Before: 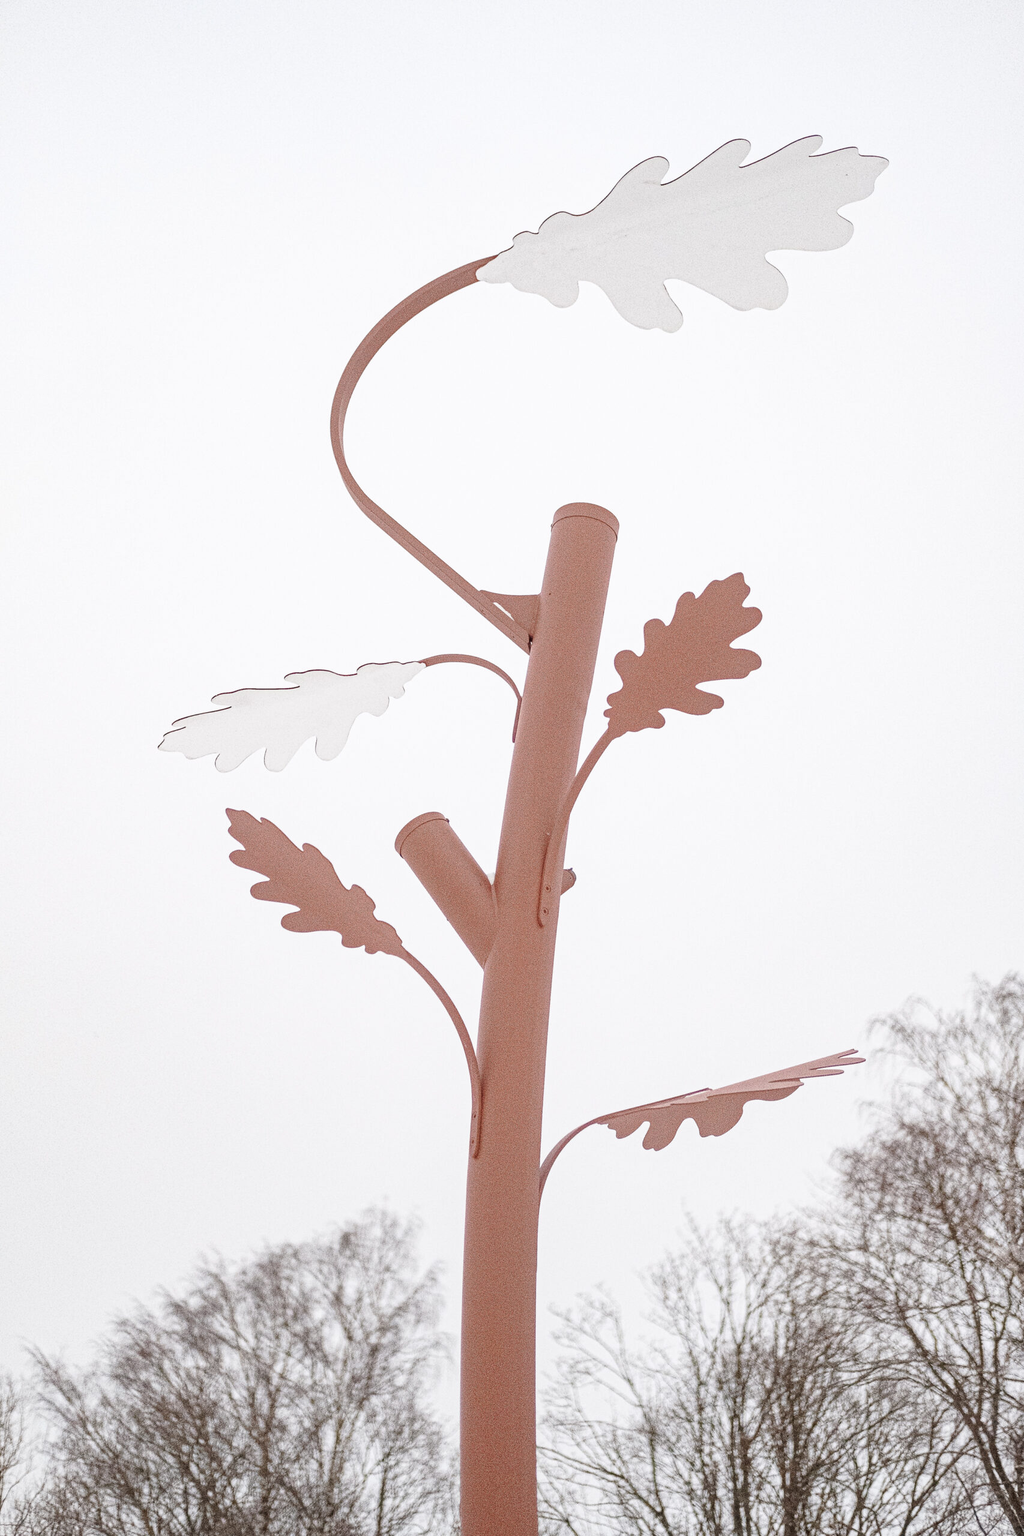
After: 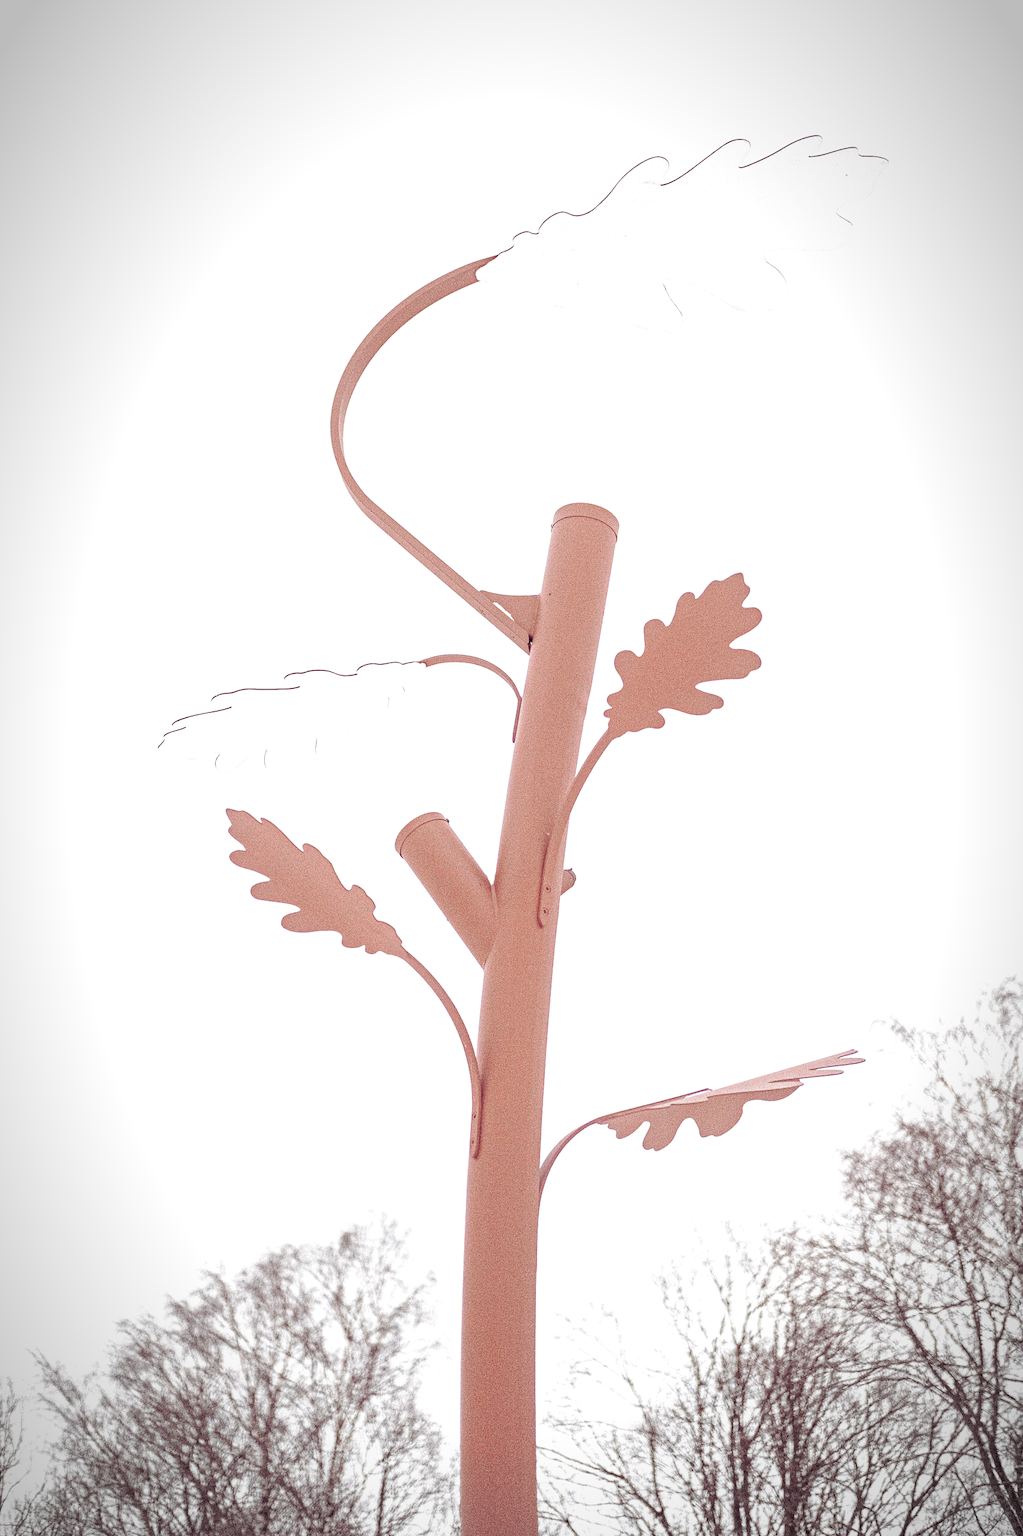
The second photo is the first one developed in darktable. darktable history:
split-toning: shadows › hue 316.8°, shadows › saturation 0.47, highlights › hue 201.6°, highlights › saturation 0, balance -41.97, compress 28.01%
exposure: black level correction 0.001, exposure 0.5 EV, compensate exposure bias true, compensate highlight preservation false
vignetting: fall-off start 87%, automatic ratio true
